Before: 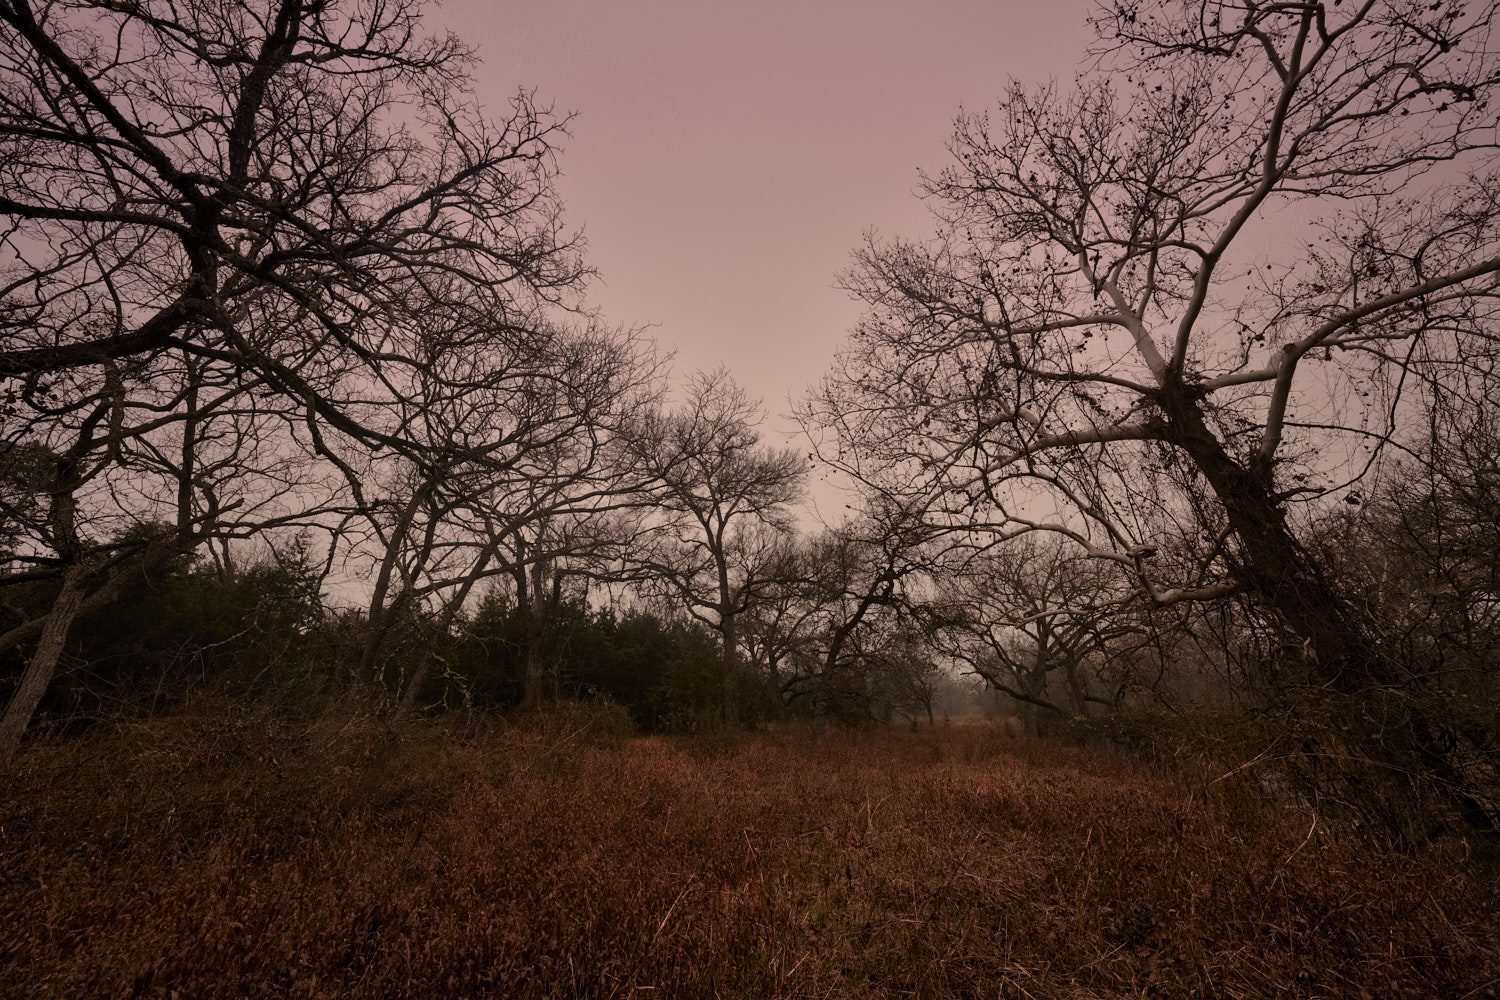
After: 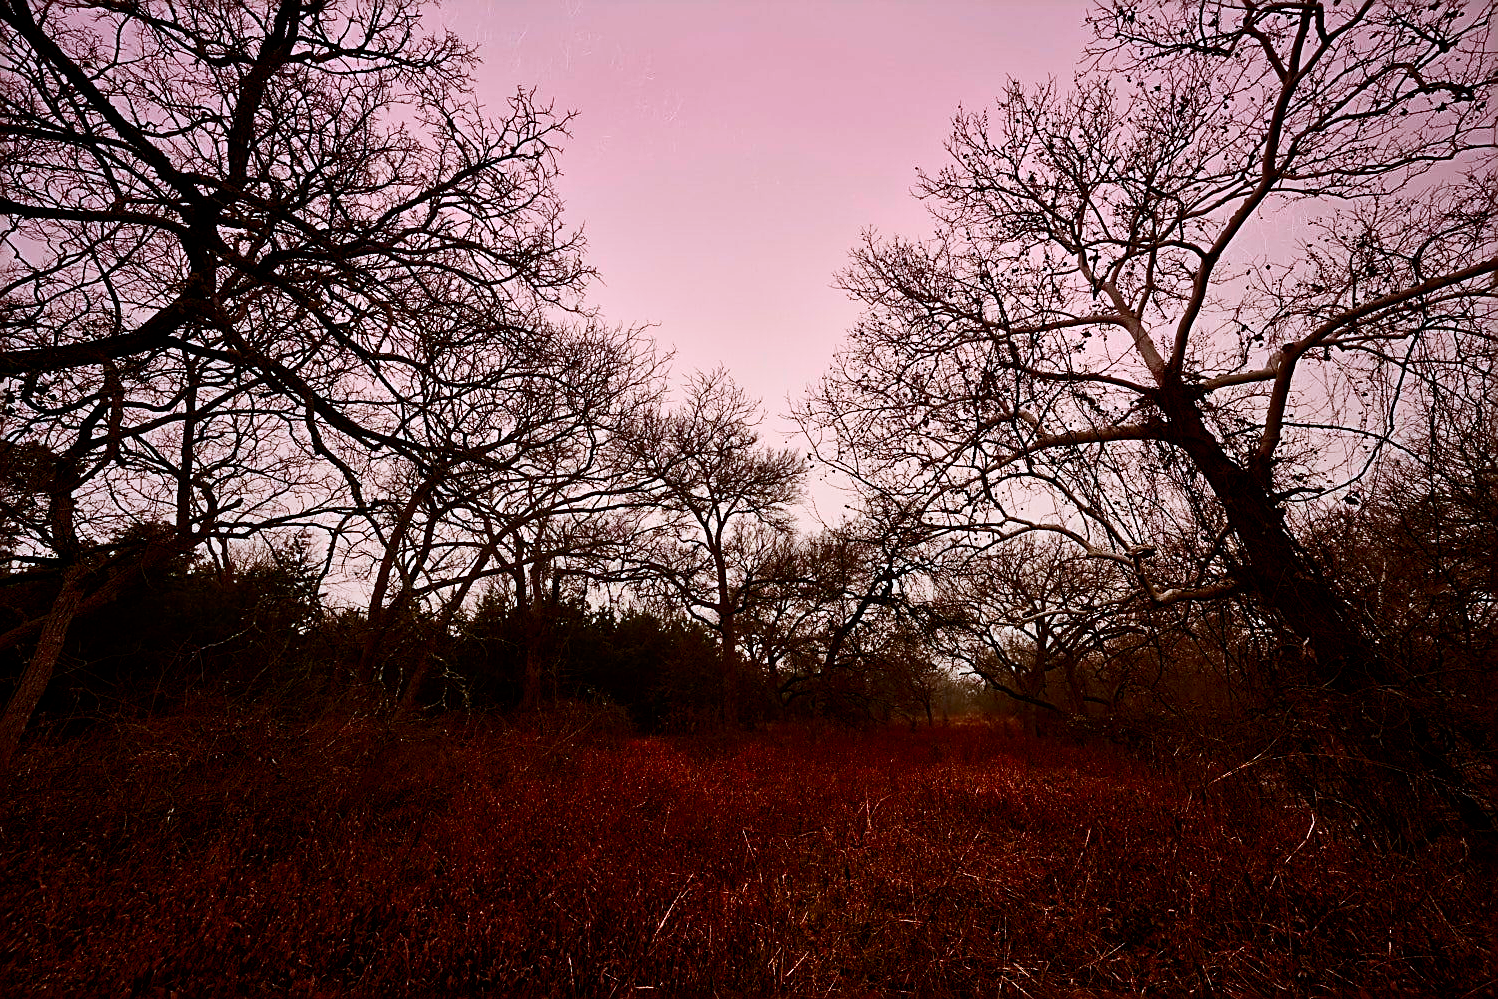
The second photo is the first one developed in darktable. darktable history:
color balance rgb: perceptual saturation grading › global saturation 20%, perceptual saturation grading › highlights -25.118%, perceptual saturation grading › shadows 25.869%, global vibrance 25.885%, contrast 5.856%
sharpen: radius 2.535, amount 0.617
contrast brightness saturation: contrast 0.408, brightness 0.052, saturation 0.26
crop and rotate: left 0.079%, bottom 0.004%
color correction: highlights a* -10.49, highlights b* -19.08
